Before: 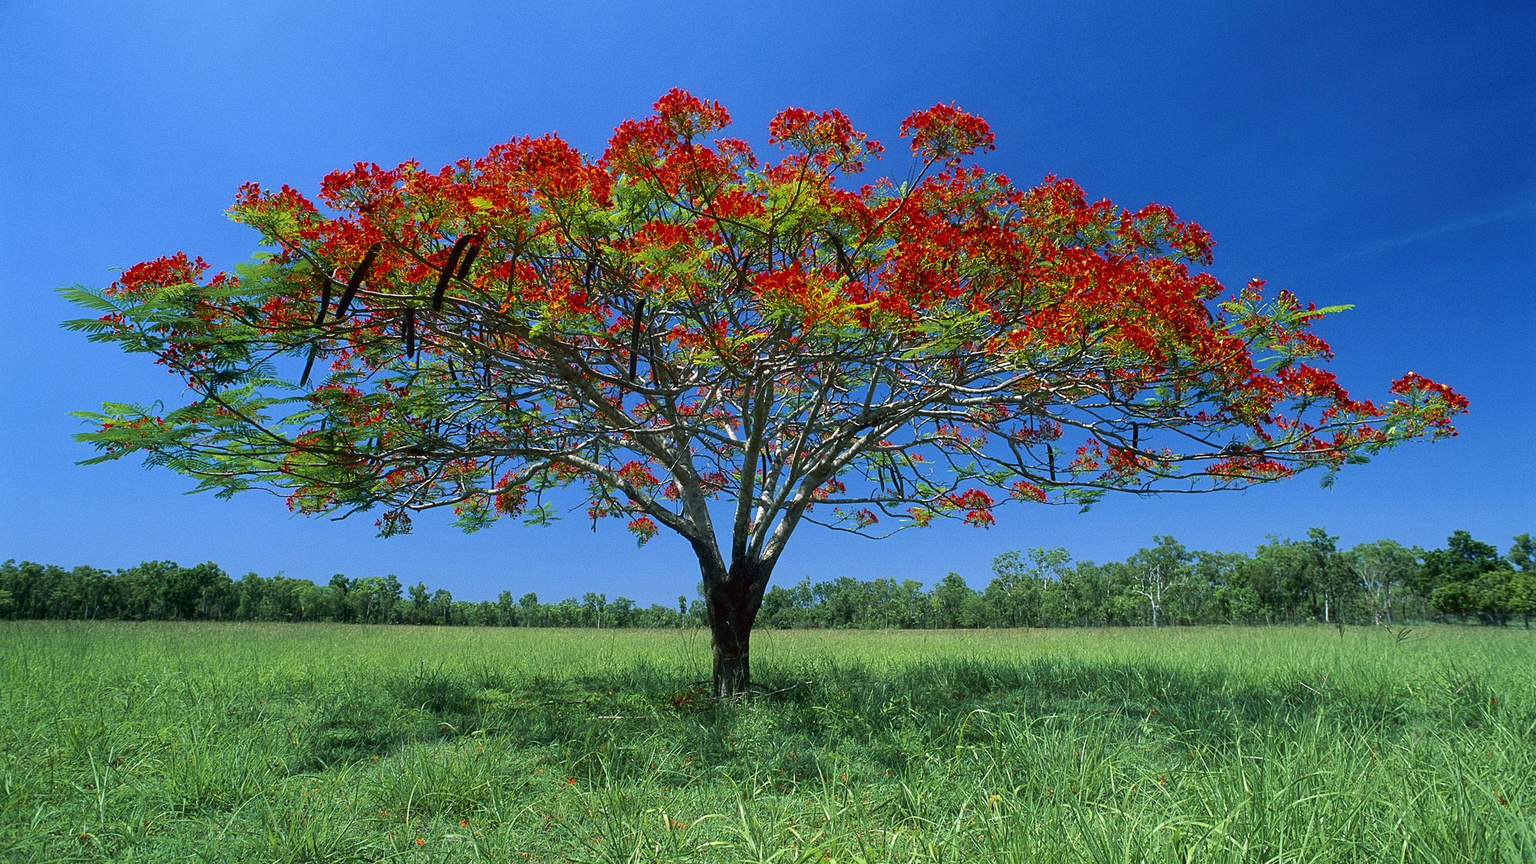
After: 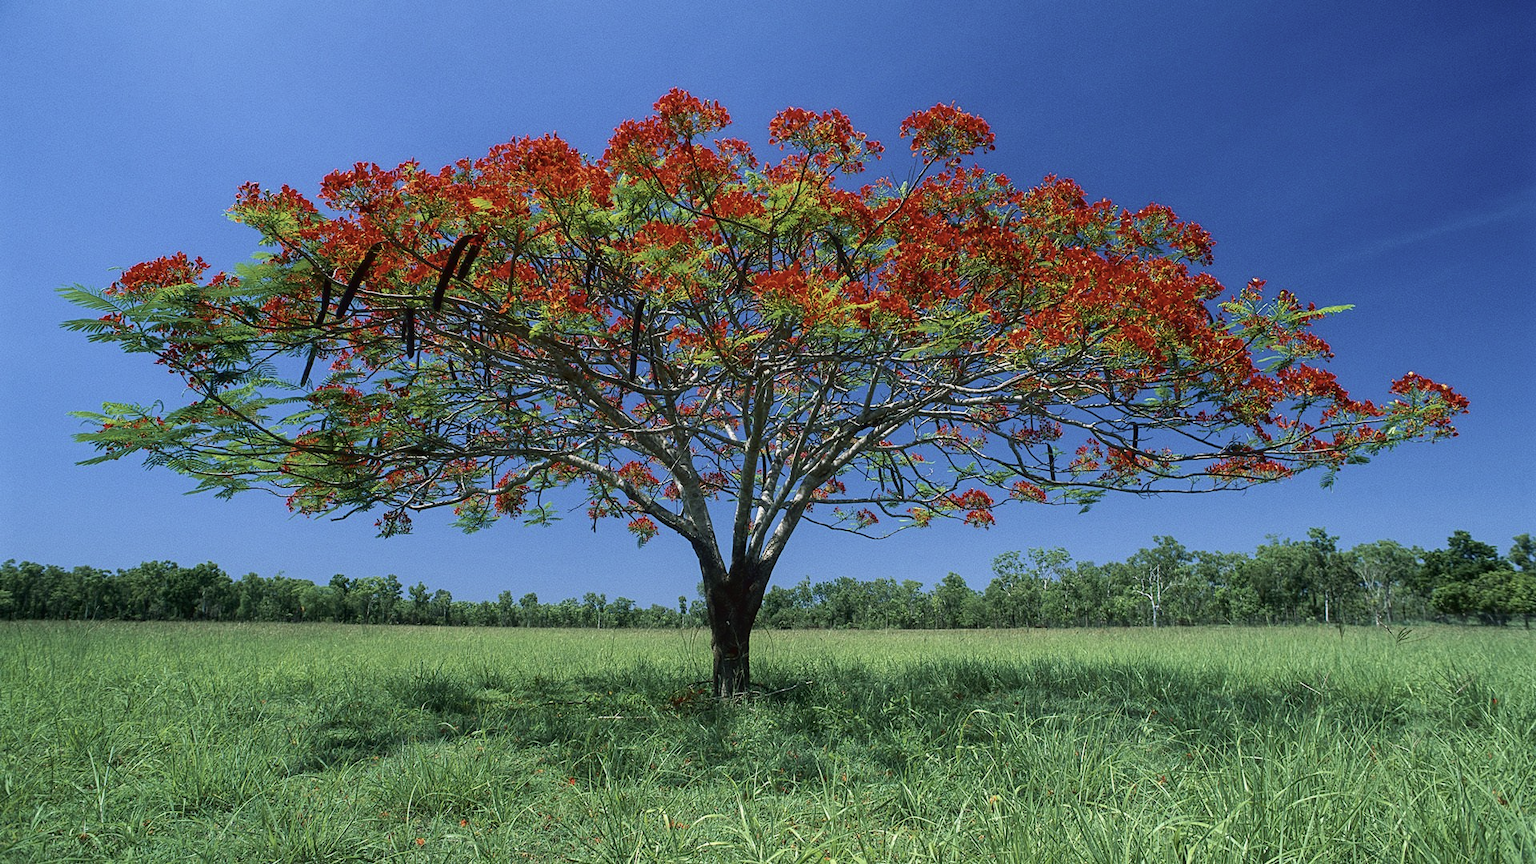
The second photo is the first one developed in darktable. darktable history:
local contrast: detail 110%
contrast brightness saturation: contrast 0.063, brightness -0.012, saturation -0.231
